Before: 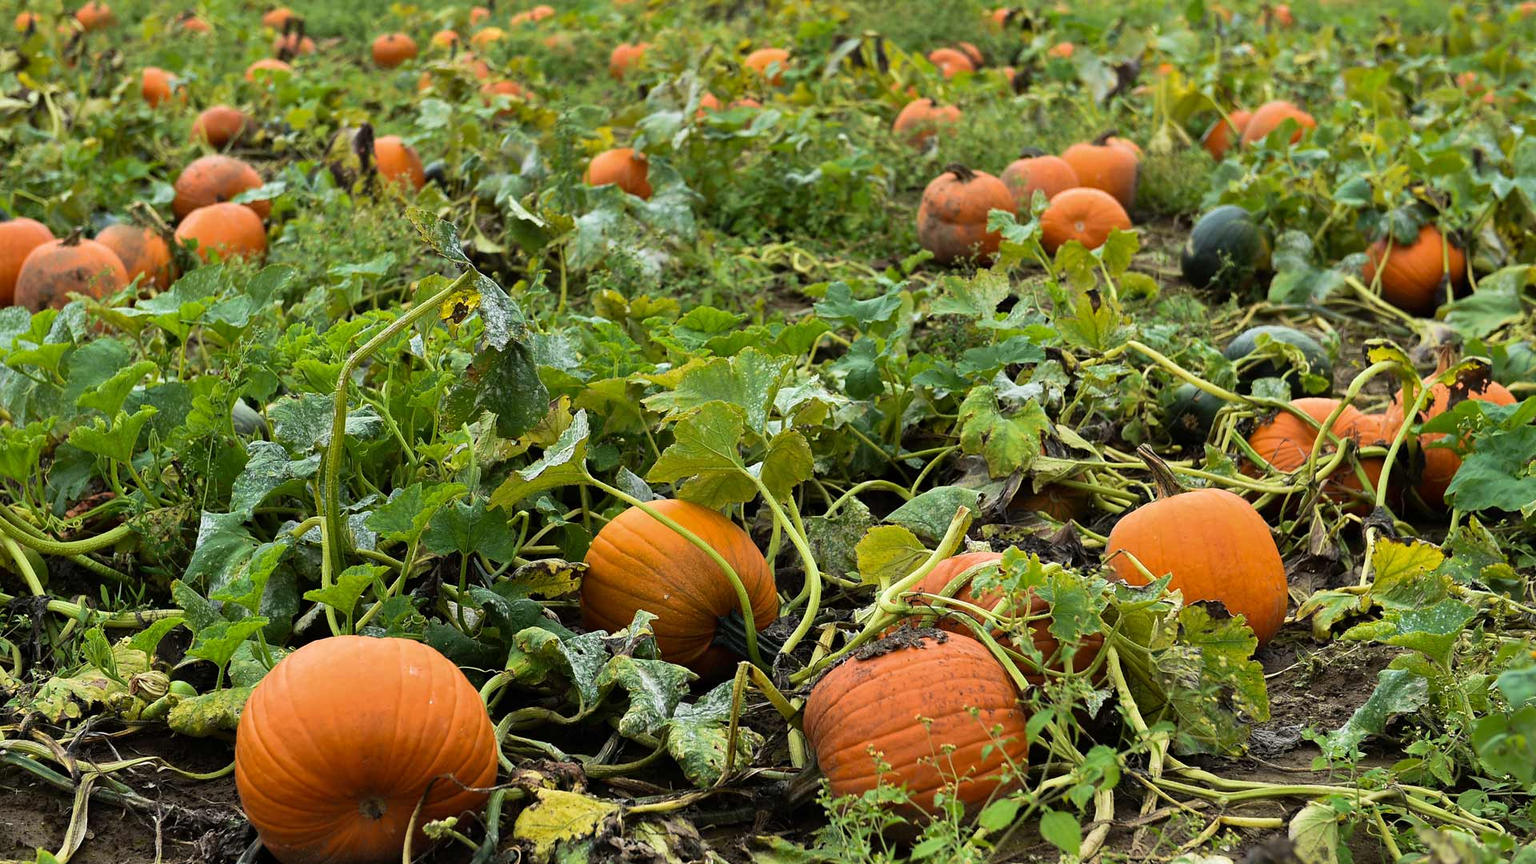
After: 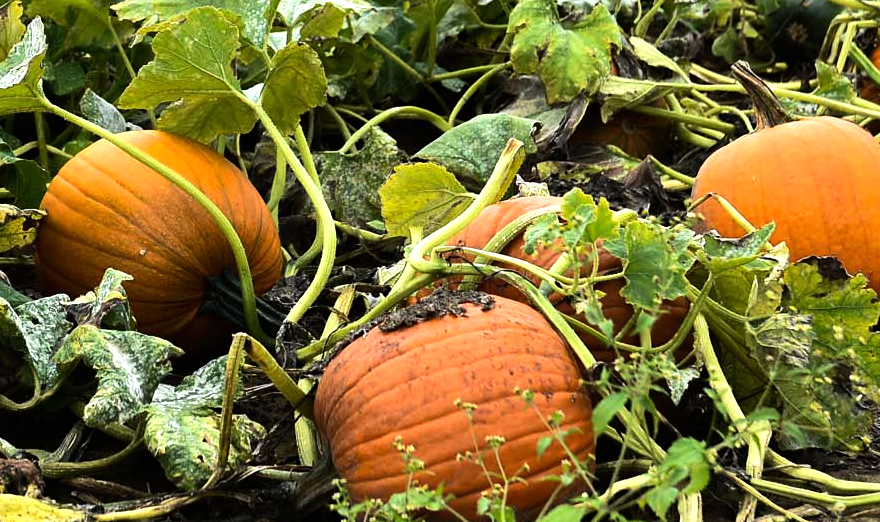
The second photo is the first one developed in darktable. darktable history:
white balance: emerald 1
tone equalizer: -8 EV -0.75 EV, -7 EV -0.7 EV, -6 EV -0.6 EV, -5 EV -0.4 EV, -3 EV 0.4 EV, -2 EV 0.6 EV, -1 EV 0.7 EV, +0 EV 0.75 EV, edges refinement/feathering 500, mask exposure compensation -1.57 EV, preserve details no
crop: left 35.976%, top 45.819%, right 18.162%, bottom 5.807%
